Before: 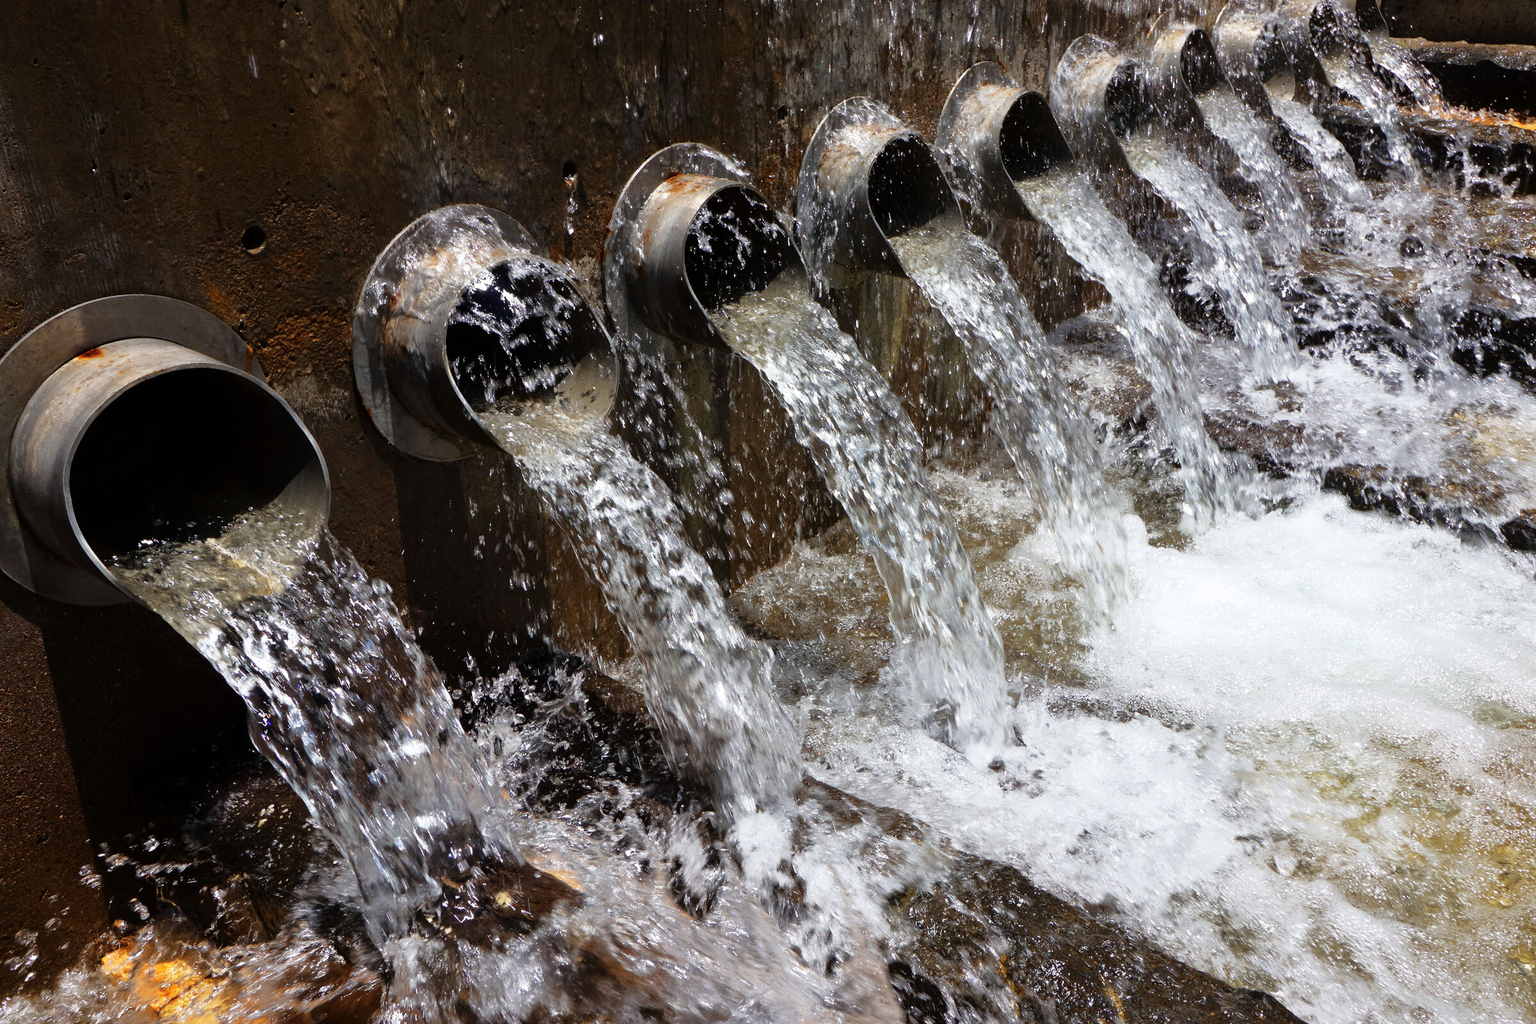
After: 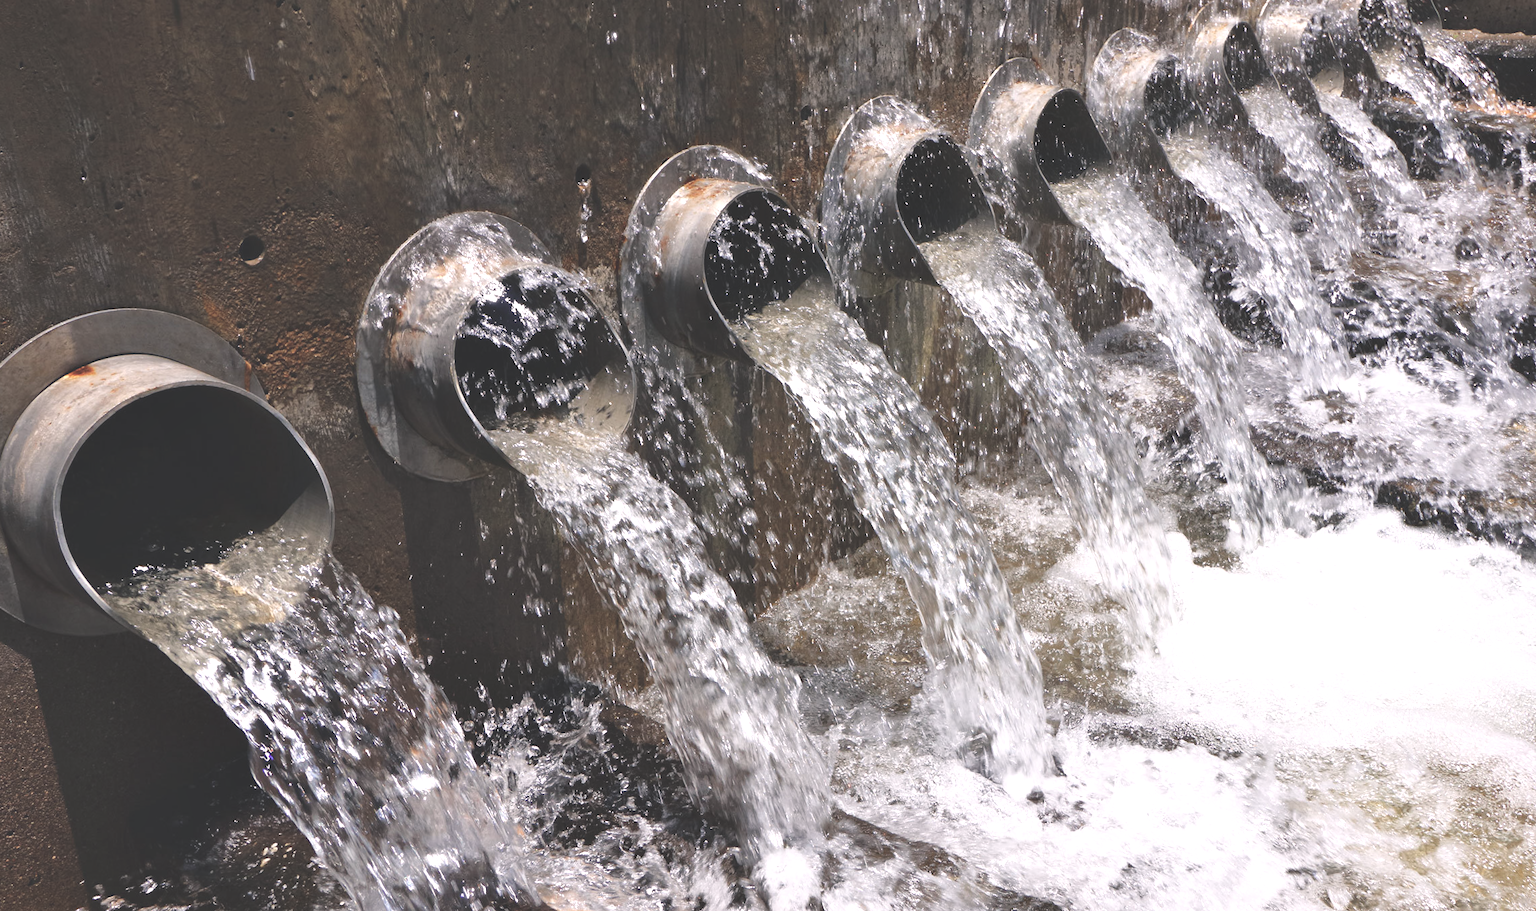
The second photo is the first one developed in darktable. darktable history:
exposure: black level correction -0.005, exposure 1 EV, compensate highlight preservation false
shadows and highlights: shadows 36.2, highlights -27.46, soften with gaussian
contrast brightness saturation: contrast -0.253, saturation -0.447
color balance rgb: highlights gain › chroma 3.167%, highlights gain › hue 55.8°, perceptual saturation grading › global saturation 3.139%
crop and rotate: angle 0.41°, left 0.295%, right 3.402%, bottom 14.252%
color calibration: illuminant as shot in camera, x 0.358, y 0.373, temperature 4628.91 K
